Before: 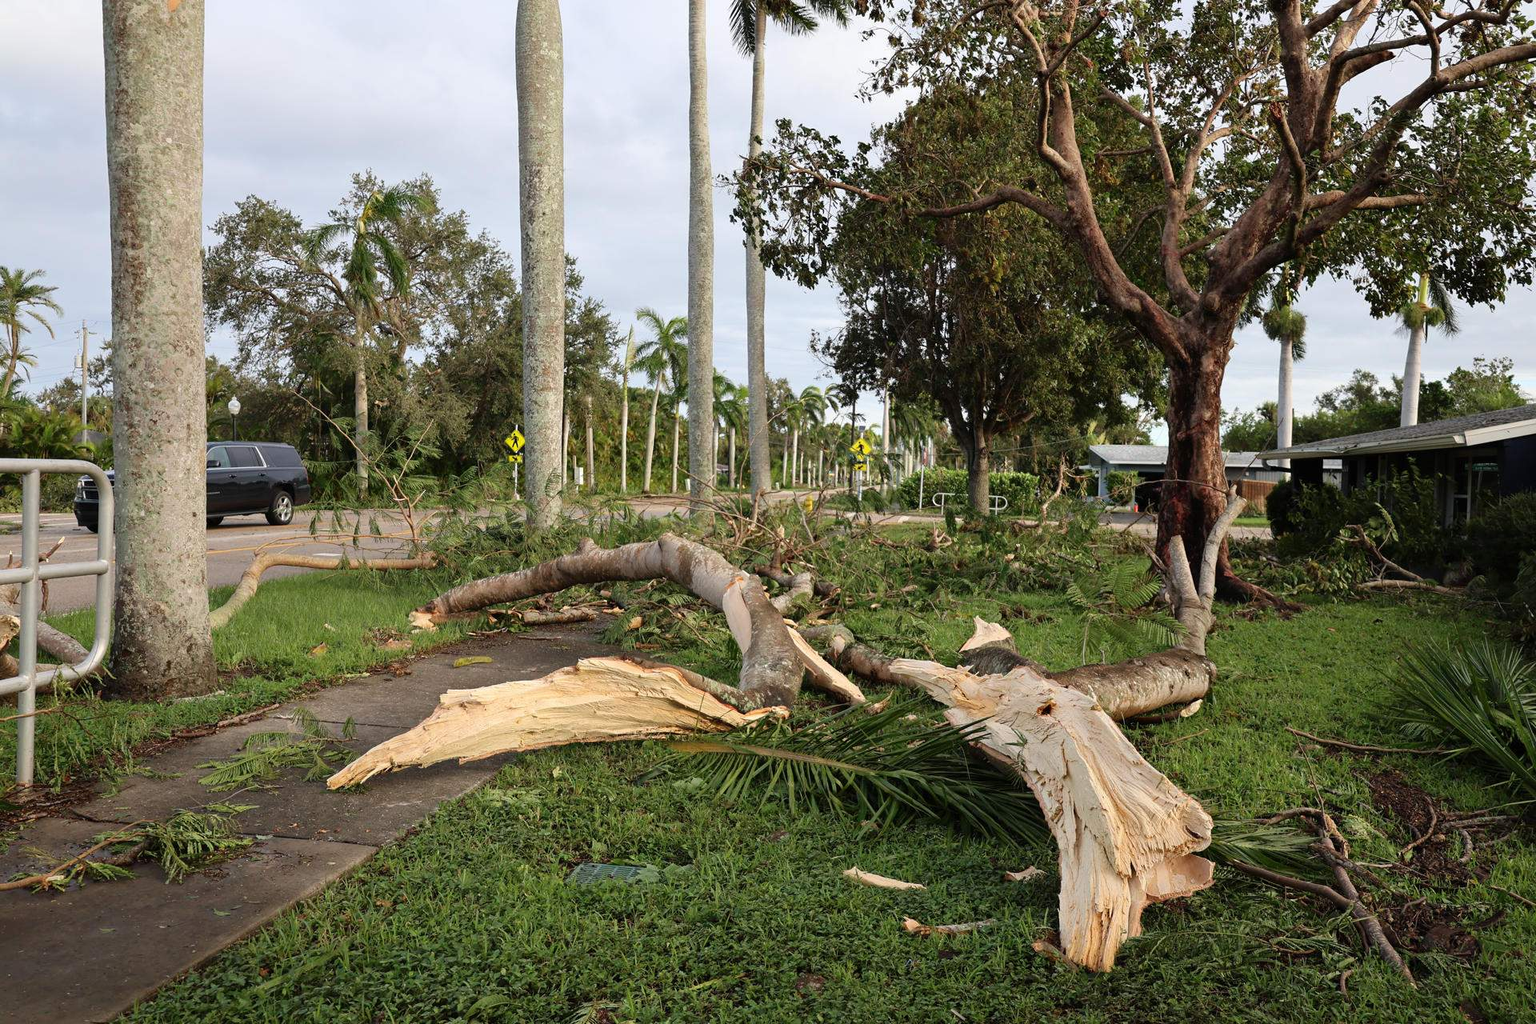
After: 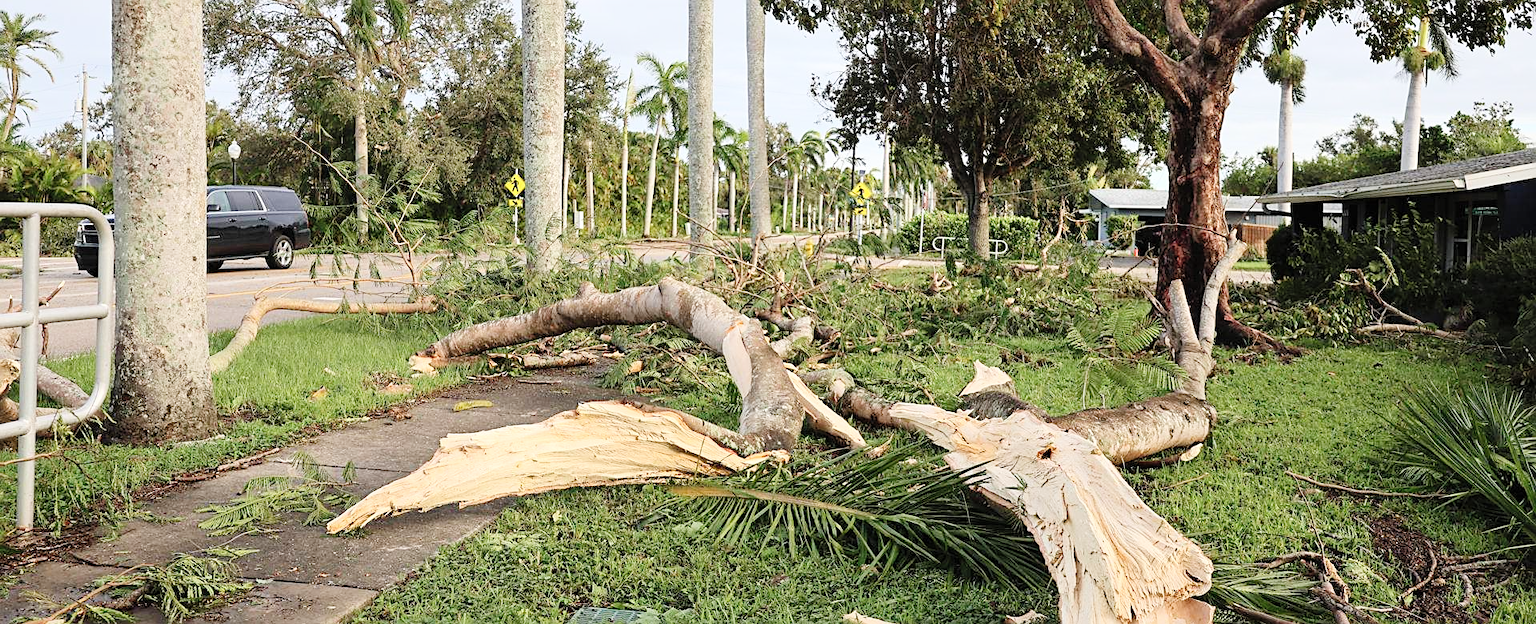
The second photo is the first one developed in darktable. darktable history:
sharpen: on, module defaults
tone curve: curves: ch0 [(0, 0) (0.004, 0.001) (0.133, 0.112) (0.325, 0.362) (0.832, 0.893) (1, 1)], preserve colors none
contrast brightness saturation: contrast 0.144, brightness 0.223
crop and rotate: top 25.069%, bottom 13.94%
